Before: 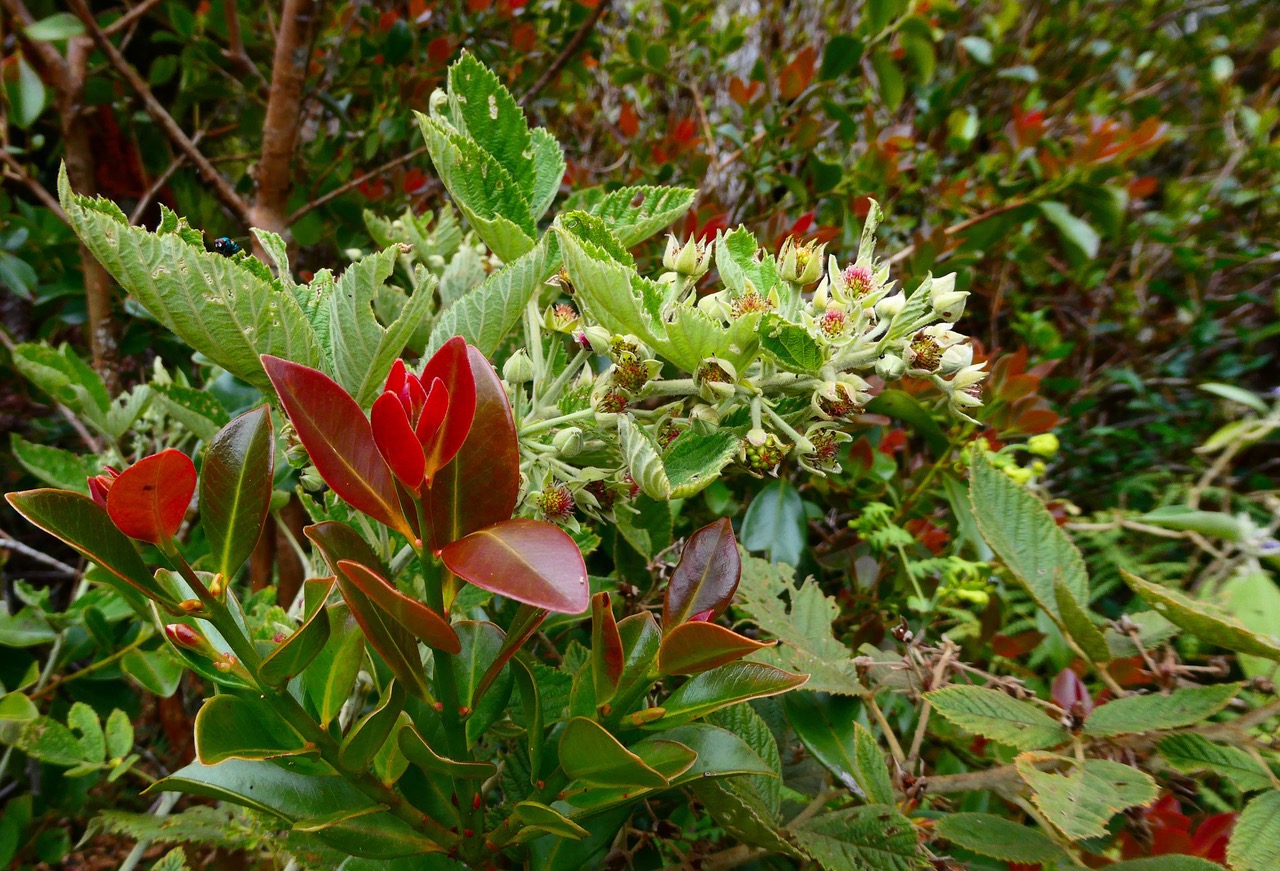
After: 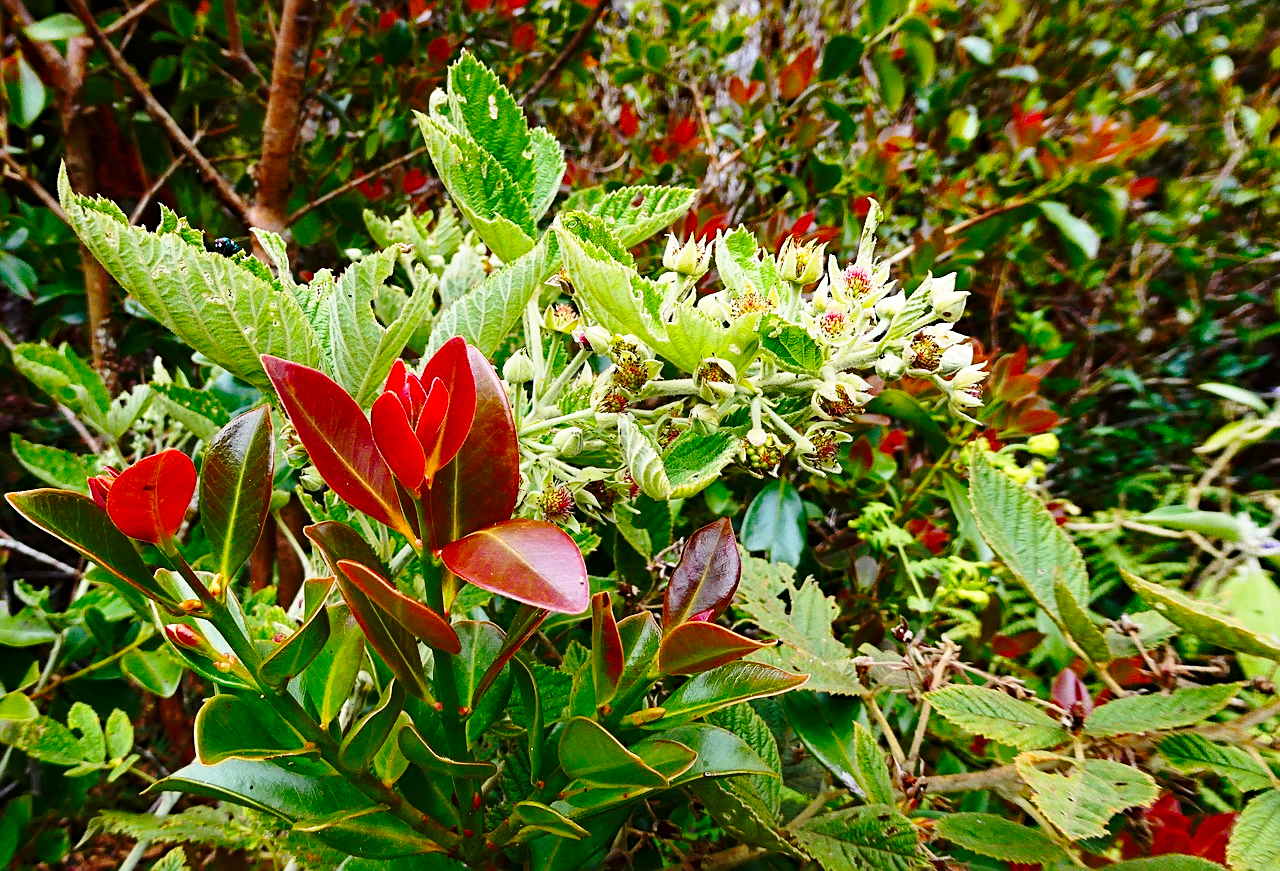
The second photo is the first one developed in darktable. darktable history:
sharpen: on, module defaults
contrast brightness saturation: contrast 0.071
base curve: curves: ch0 [(0, 0) (0.028, 0.03) (0.121, 0.232) (0.46, 0.748) (0.859, 0.968) (1, 1)], preserve colors none
haze removal: strength 0.298, distance 0.244, compatibility mode true, adaptive false
